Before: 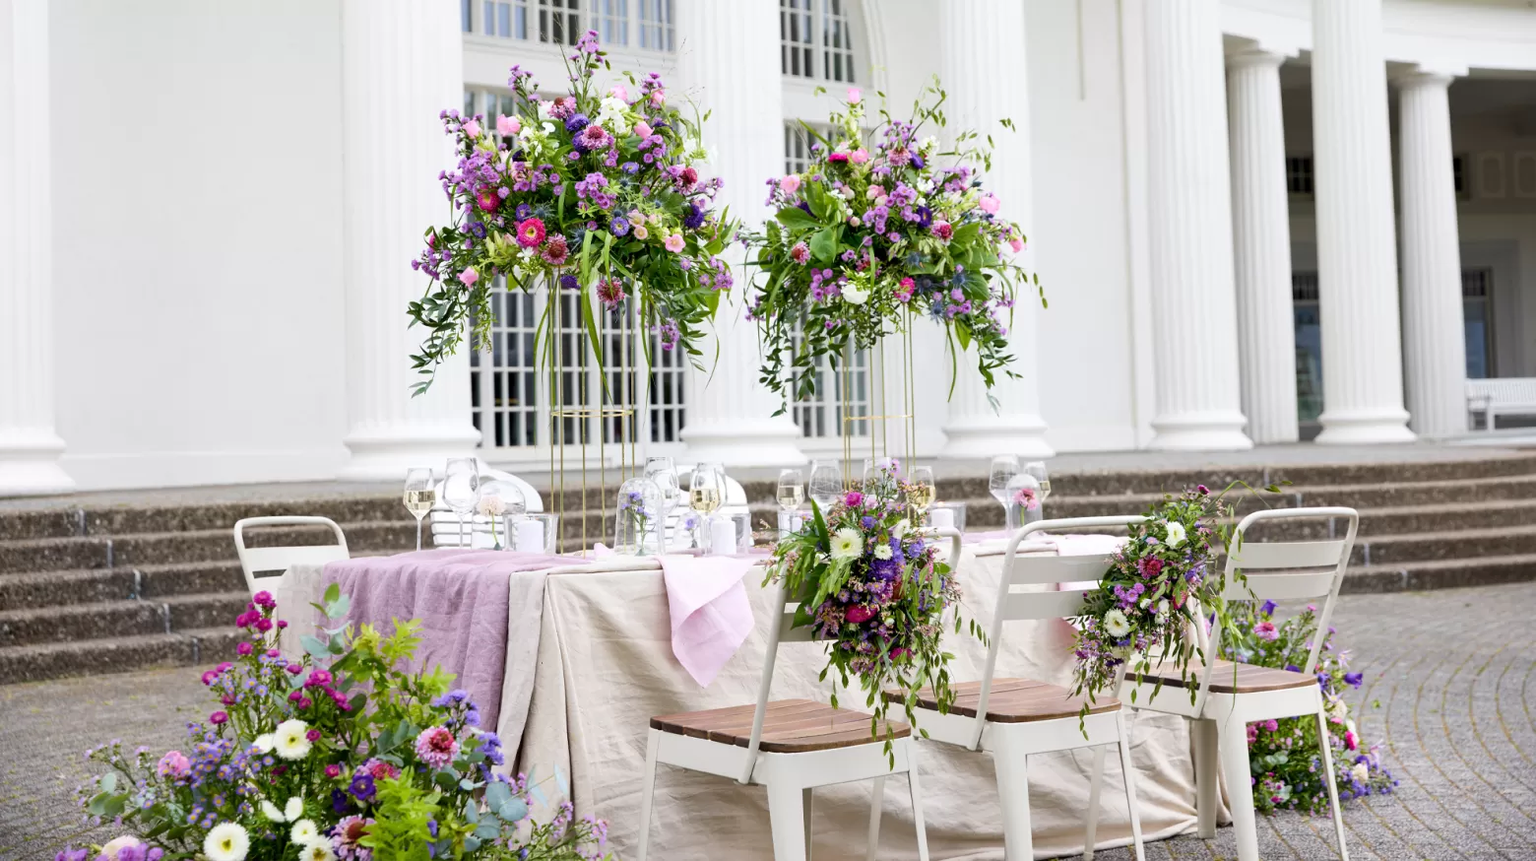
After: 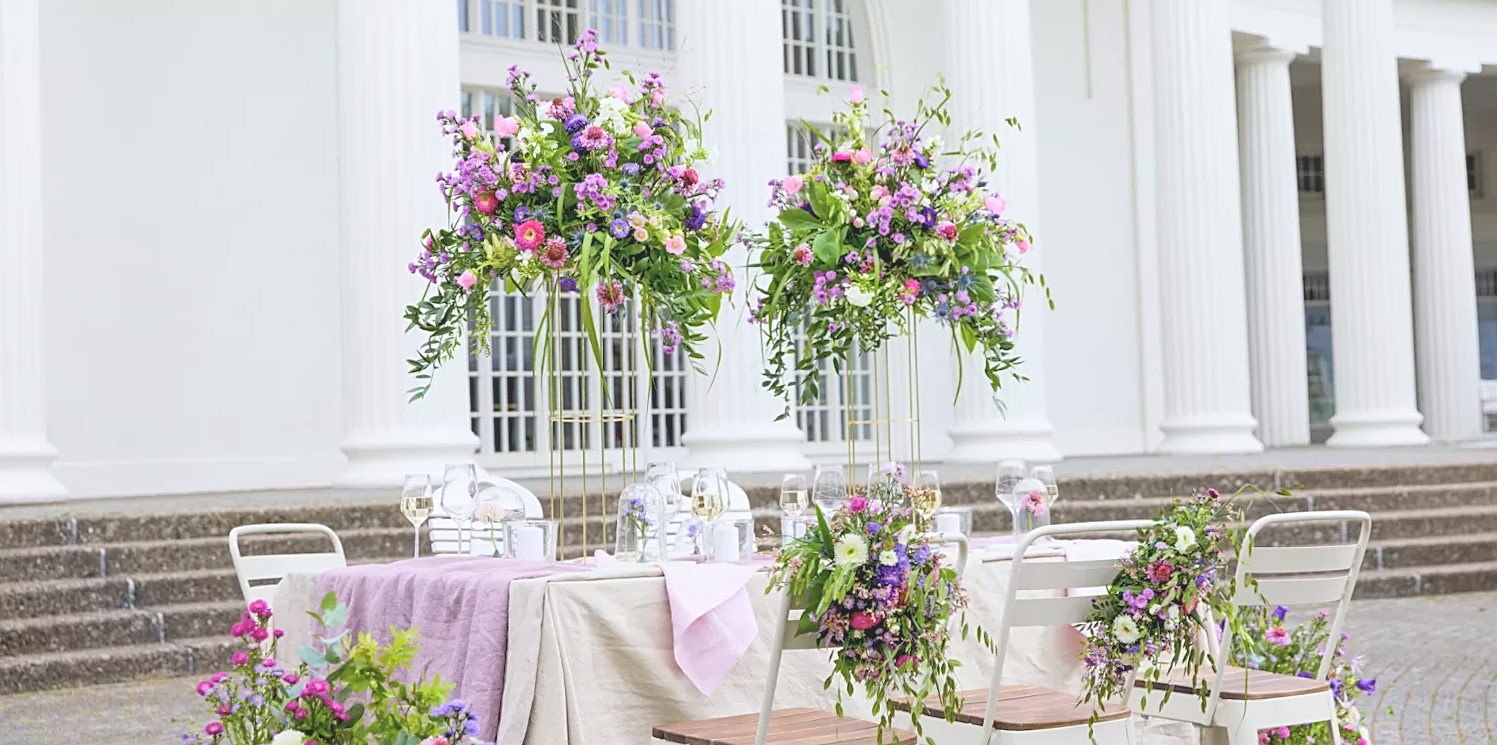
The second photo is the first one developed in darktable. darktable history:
white balance: red 0.986, blue 1.01
crop and rotate: angle 0.2°, left 0.275%, right 3.127%, bottom 14.18%
contrast brightness saturation: brightness 0.15
shadows and highlights: shadows 4.1, highlights -17.6, soften with gaussian
local contrast: highlights 48%, shadows 0%, detail 100%
sharpen: on, module defaults
